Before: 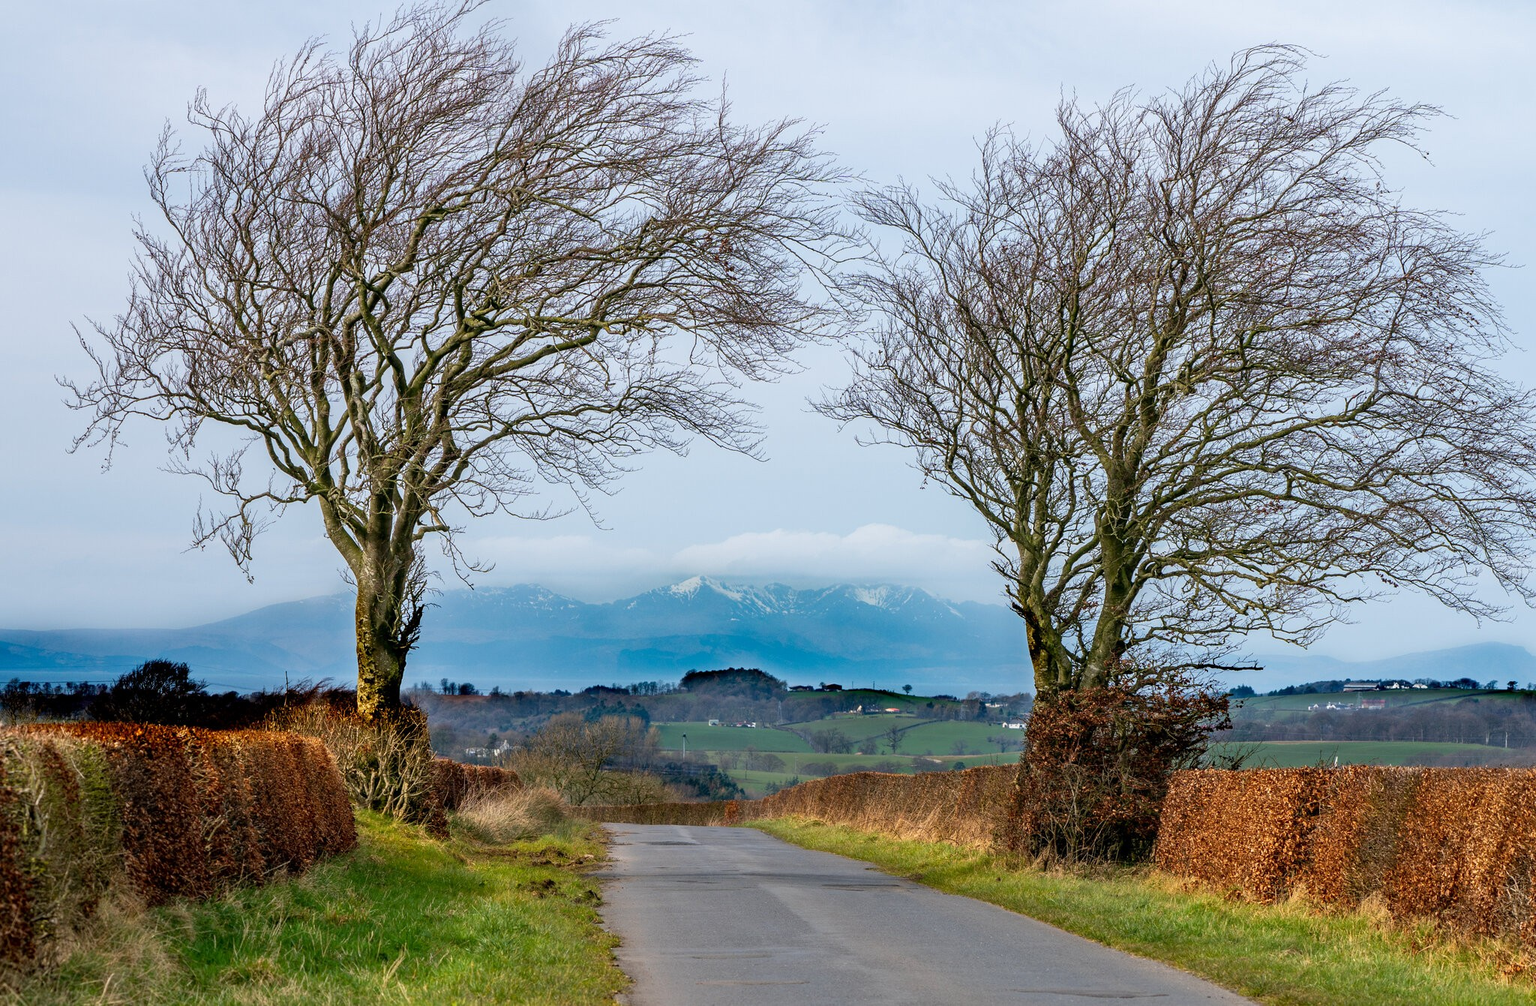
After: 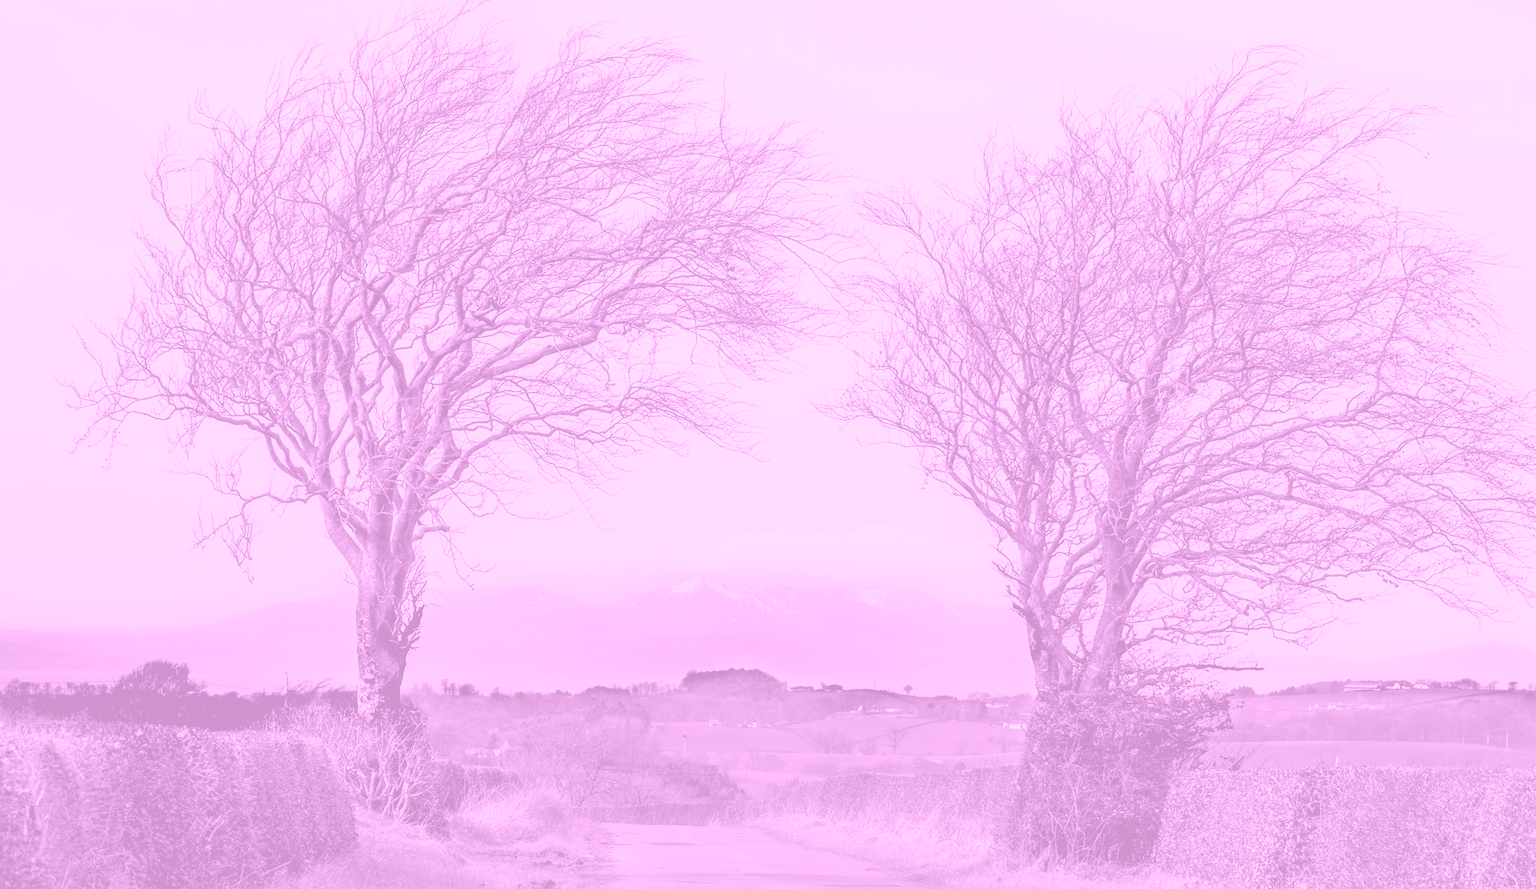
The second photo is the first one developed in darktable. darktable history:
shadows and highlights: shadows 0, highlights 40
colorize: hue 331.2°, saturation 75%, source mix 30.28%, lightness 70.52%, version 1
crop and rotate: top 0%, bottom 11.49%
